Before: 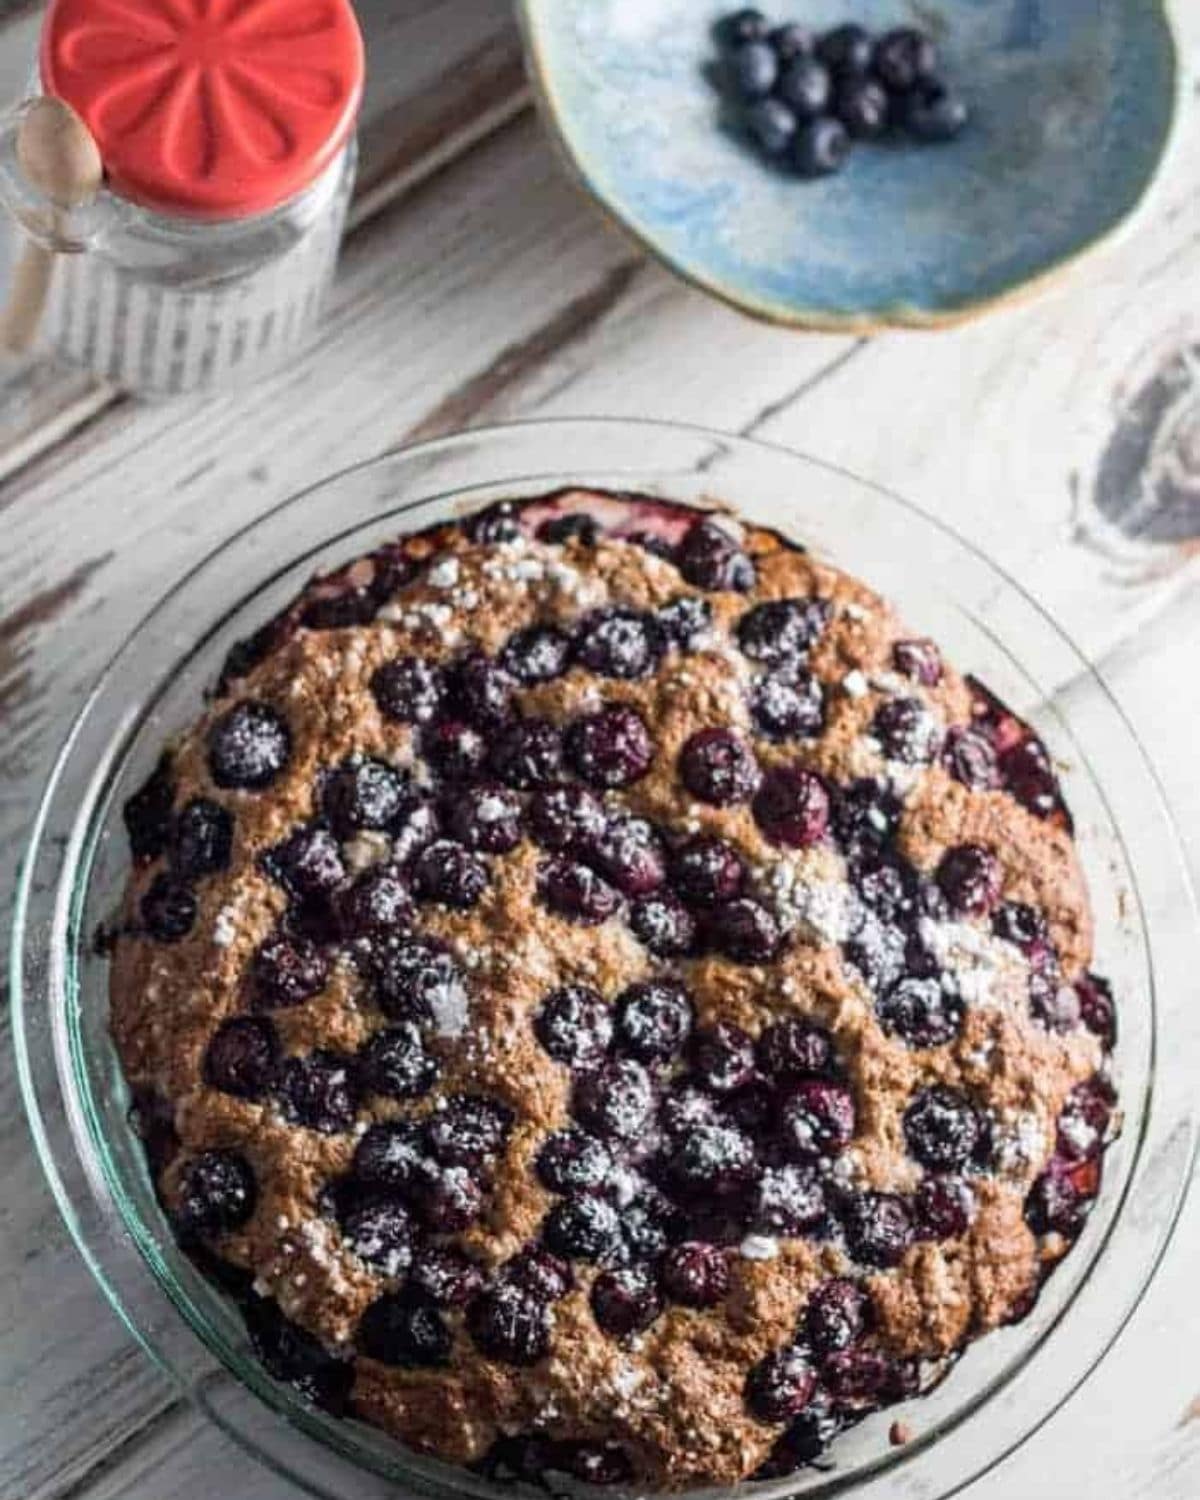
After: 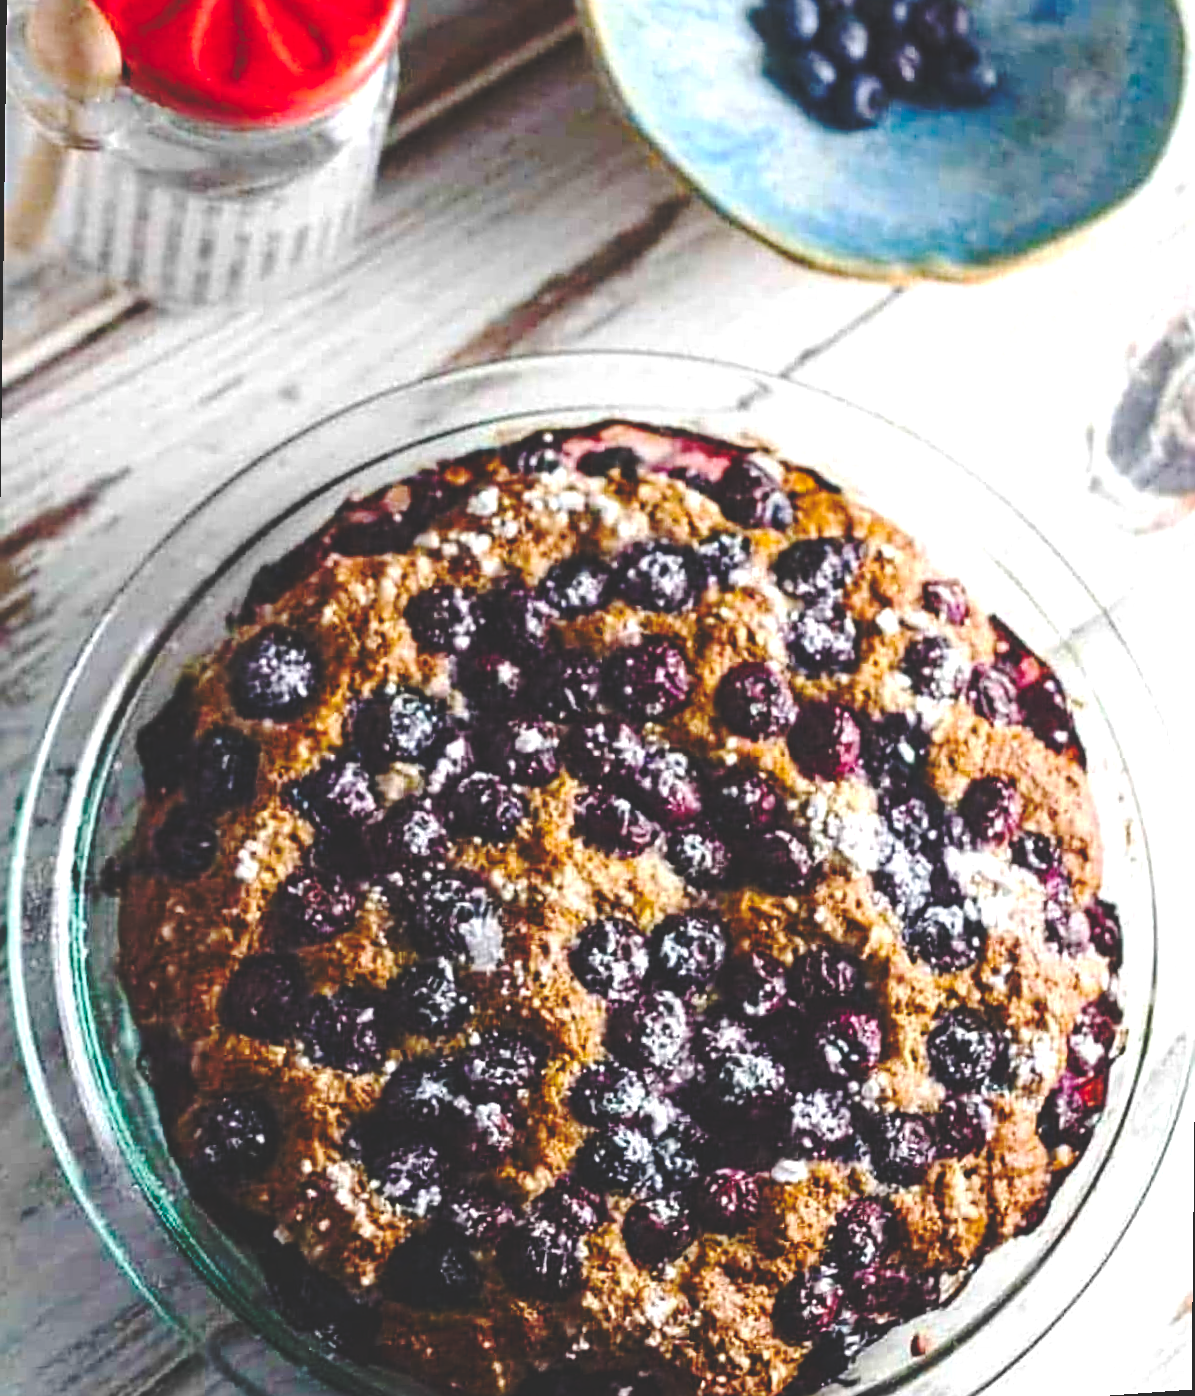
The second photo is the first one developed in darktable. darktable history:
base curve: curves: ch0 [(0, 0.024) (0.055, 0.065) (0.121, 0.166) (0.236, 0.319) (0.693, 0.726) (1, 1)], preserve colors none
sharpen: on, module defaults
color balance rgb: linear chroma grading › global chroma 9%, perceptual saturation grading › global saturation 36%, perceptual saturation grading › shadows 35%, perceptual brilliance grading › global brilliance 15%, perceptual brilliance grading › shadows -35%, global vibrance 15%
rotate and perspective: rotation 0.679°, lens shift (horizontal) 0.136, crop left 0.009, crop right 0.991, crop top 0.078, crop bottom 0.95
